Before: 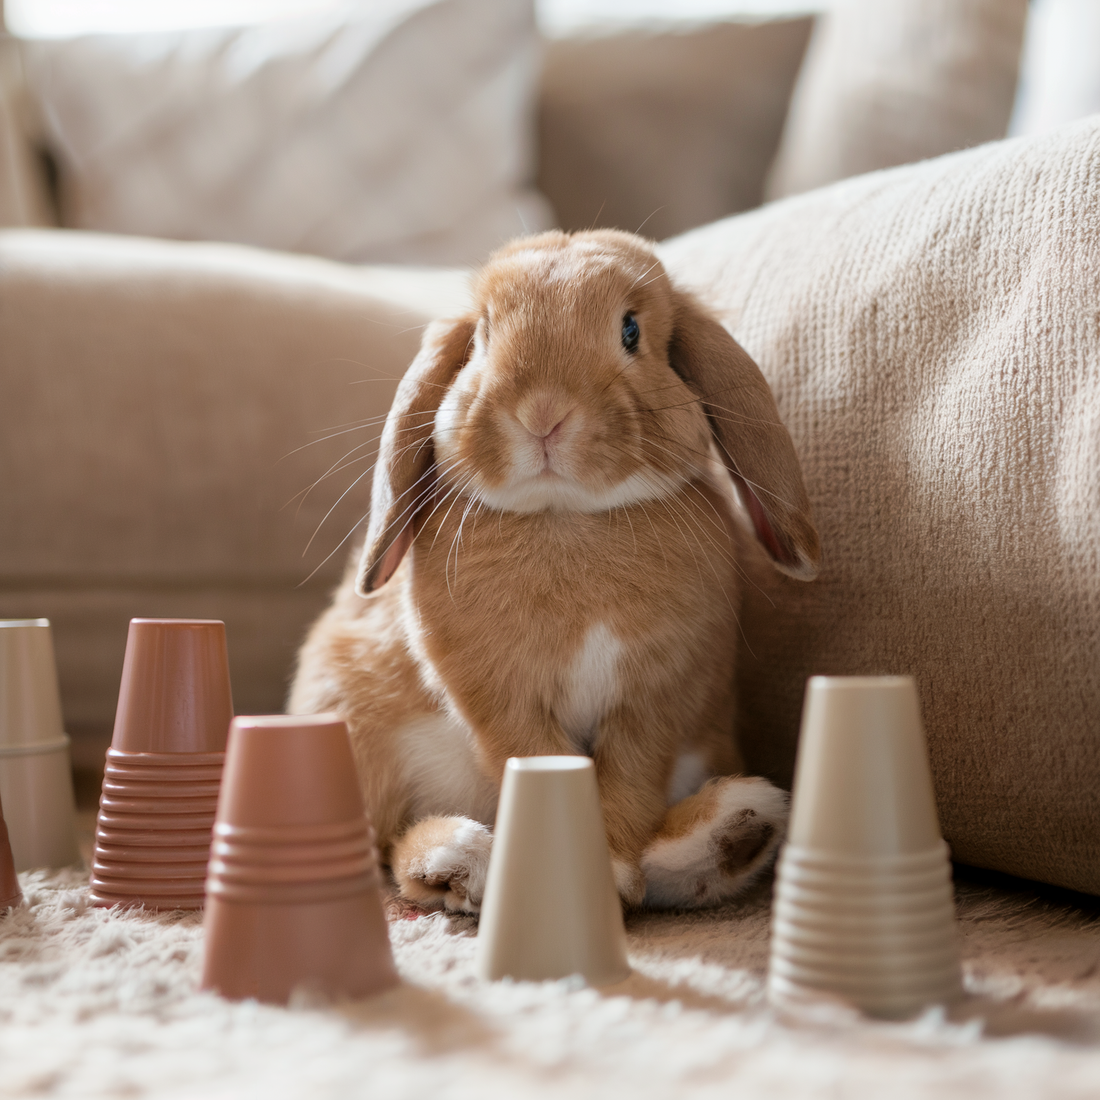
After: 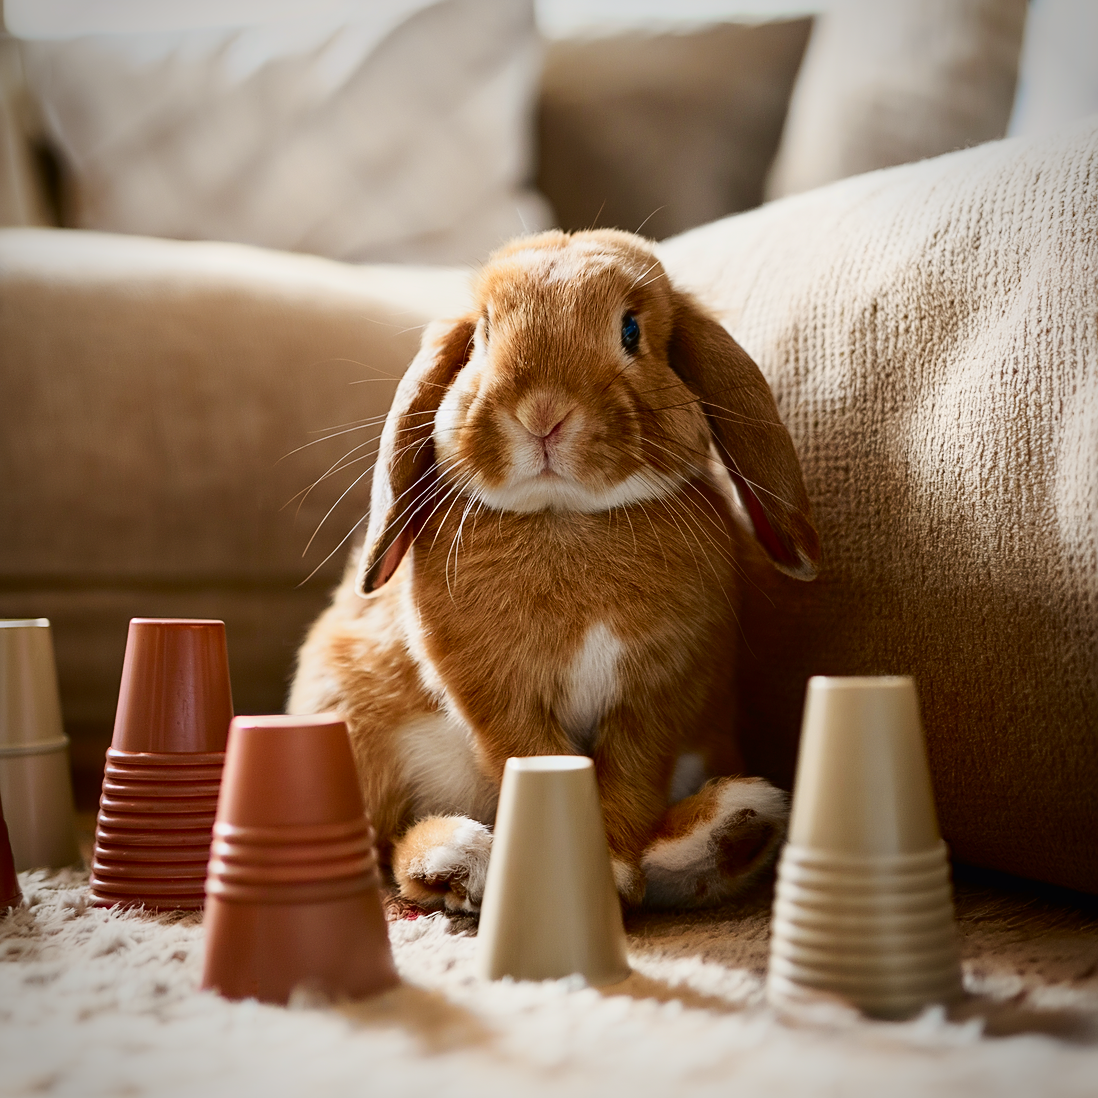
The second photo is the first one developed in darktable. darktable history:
crop: top 0.05%, bottom 0.098%
vignetting: saturation 0, unbound false
tone curve: curves: ch0 [(0, 0.011) (0.139, 0.106) (0.295, 0.271) (0.499, 0.523) (0.739, 0.782) (0.857, 0.879) (1, 0.967)]; ch1 [(0, 0) (0.272, 0.249) (0.388, 0.385) (0.469, 0.456) (0.495, 0.497) (0.524, 0.518) (0.602, 0.623) (0.725, 0.779) (1, 1)]; ch2 [(0, 0) (0.125, 0.089) (0.353, 0.329) (0.443, 0.408) (0.502, 0.499) (0.548, 0.549) (0.608, 0.635) (1, 1)], color space Lab, independent channels, preserve colors none
sharpen: on, module defaults
white balance: red 1.009, blue 0.985
contrast brightness saturation: contrast 0.19, brightness -0.11, saturation 0.21
